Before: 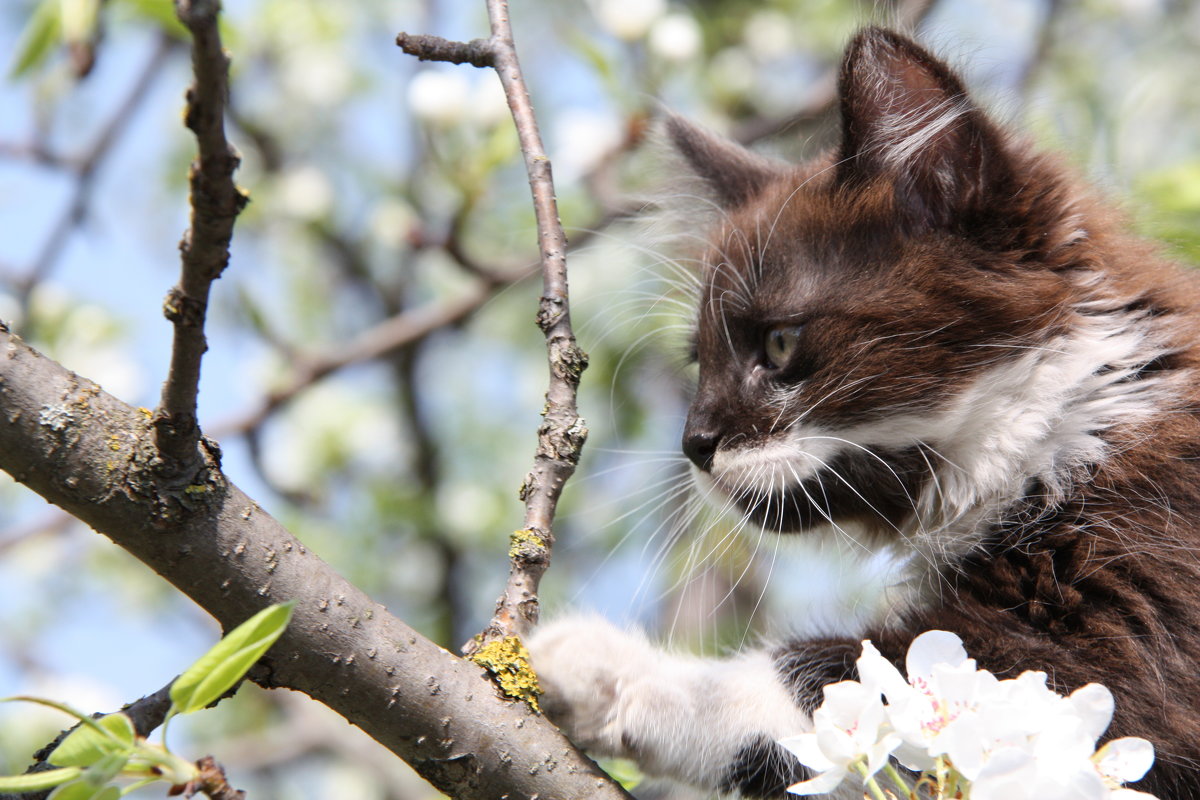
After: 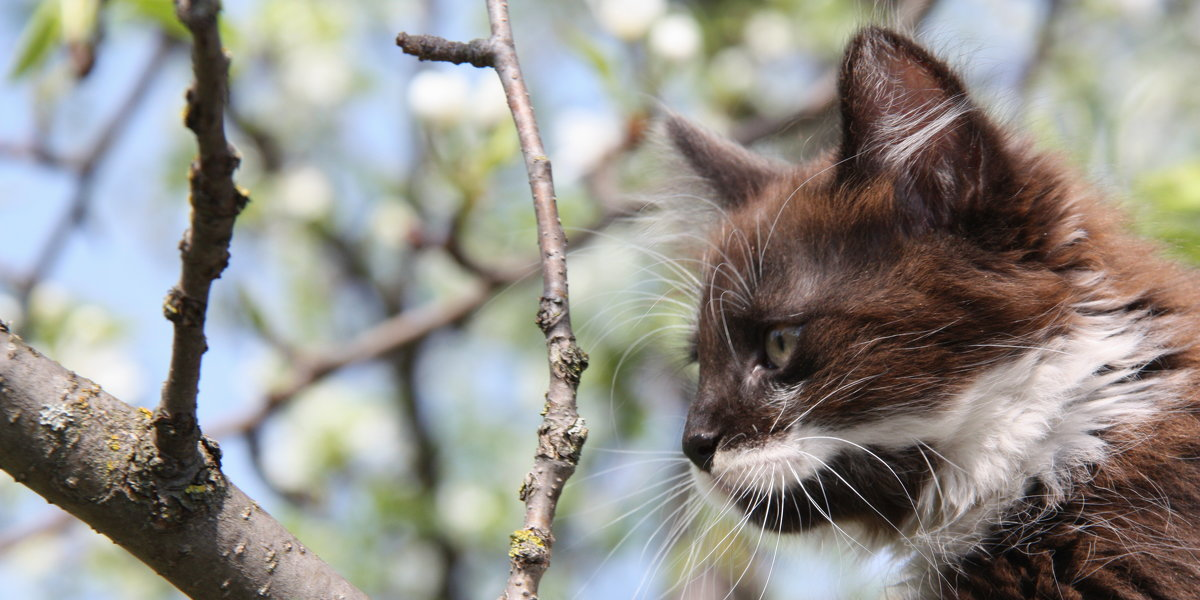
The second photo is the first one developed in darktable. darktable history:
contrast brightness saturation: contrast -0.02, brightness -0.01, saturation 0.03
crop: bottom 24.967%
